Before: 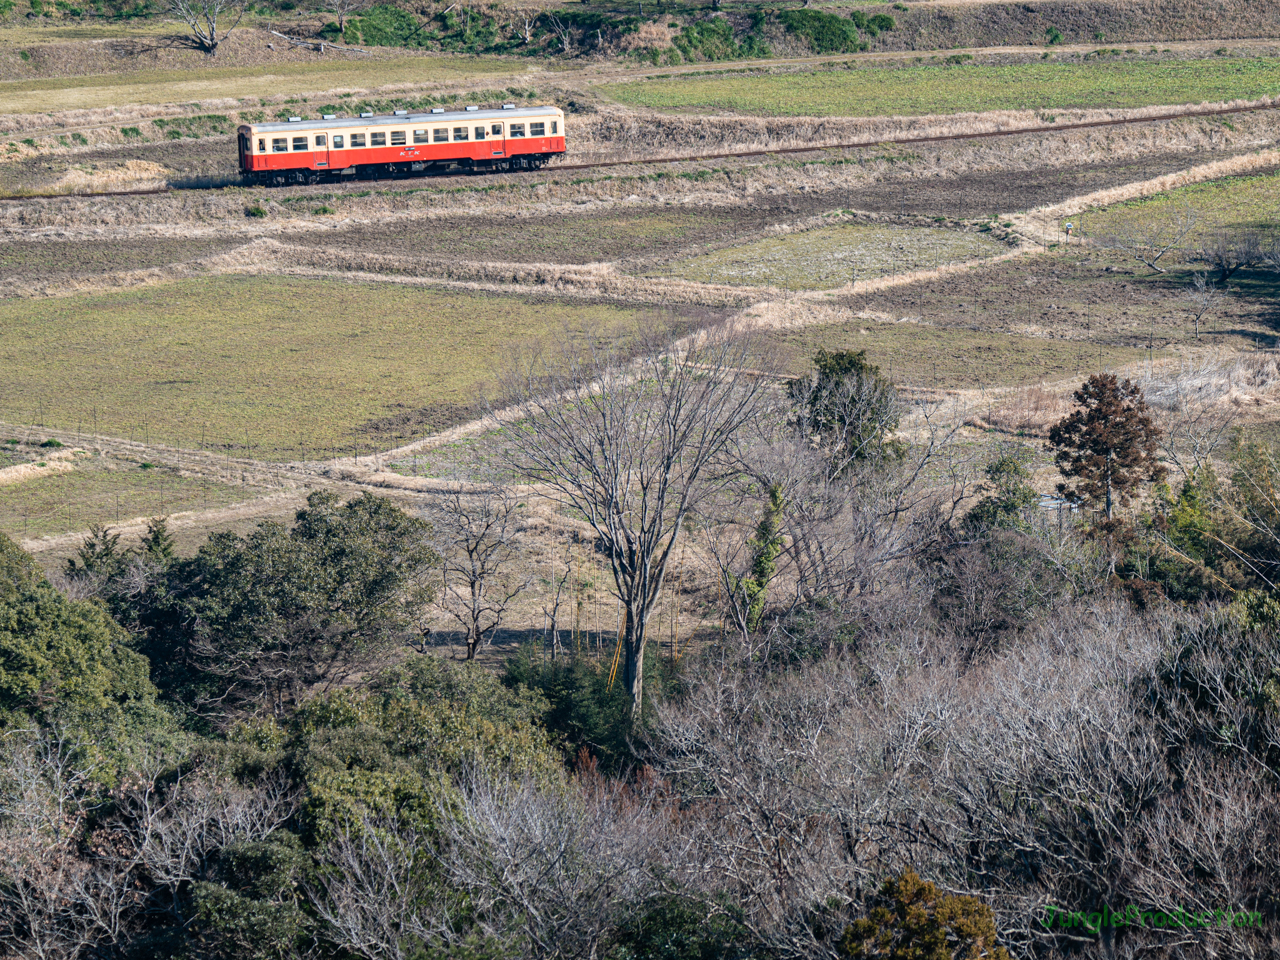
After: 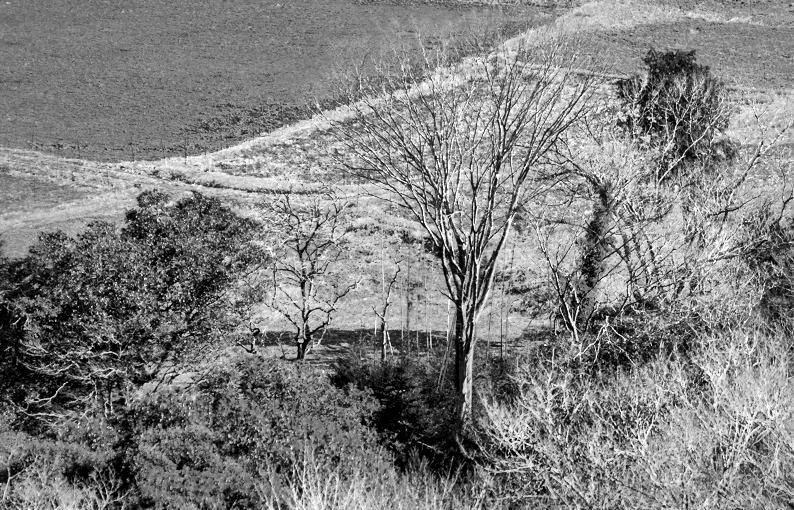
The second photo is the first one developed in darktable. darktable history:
crop: left 13.312%, top 31.28%, right 24.627%, bottom 15.582%
contrast brightness saturation: contrast 0.39, brightness 0.53
tone curve: curves: ch0 [(0, 0) (0.08, 0.069) (0.4, 0.391) (0.6, 0.609) (0.92, 0.93) (1, 1)], color space Lab, independent channels, preserve colors none
color zones: curves: ch0 [(0.287, 0.048) (0.493, 0.484) (0.737, 0.816)]; ch1 [(0, 0) (0.143, 0) (0.286, 0) (0.429, 0) (0.571, 0) (0.714, 0) (0.857, 0)]
local contrast: mode bilateral grid, contrast 44, coarseness 69, detail 214%, midtone range 0.2
filmic rgb: black relative exposure -7.15 EV, white relative exposure 5.36 EV, hardness 3.02, color science v6 (2022)
shadows and highlights: highlights -60
